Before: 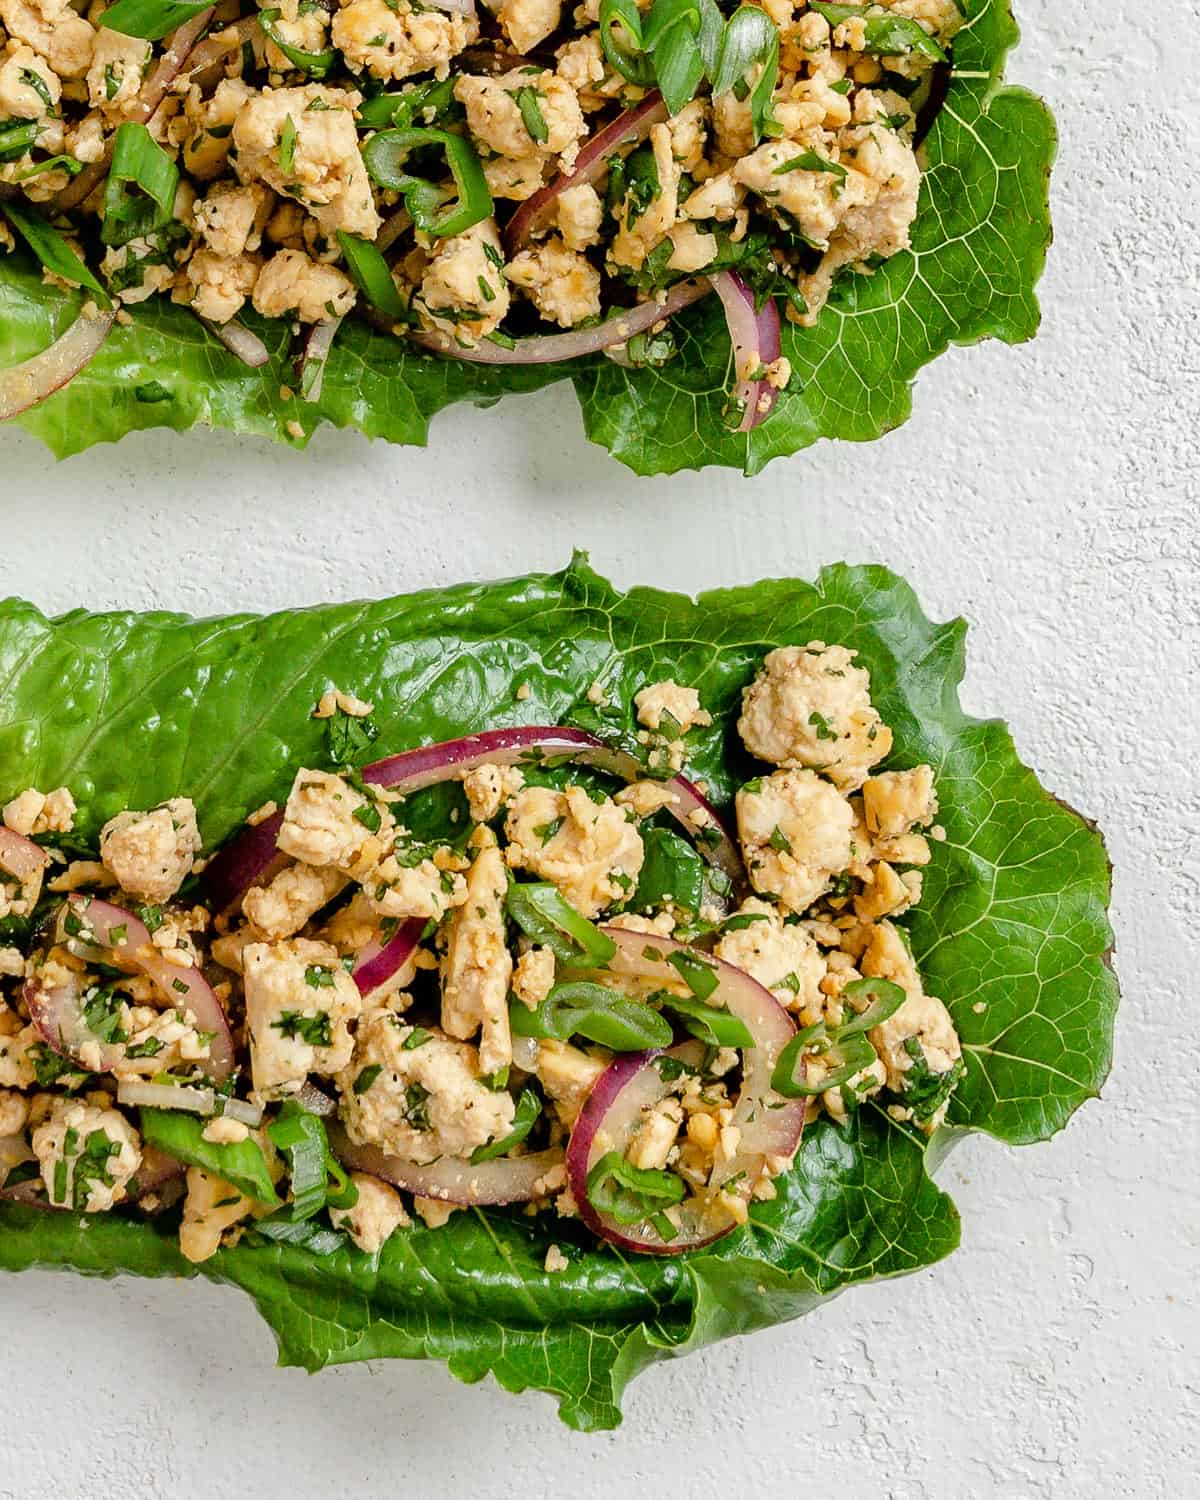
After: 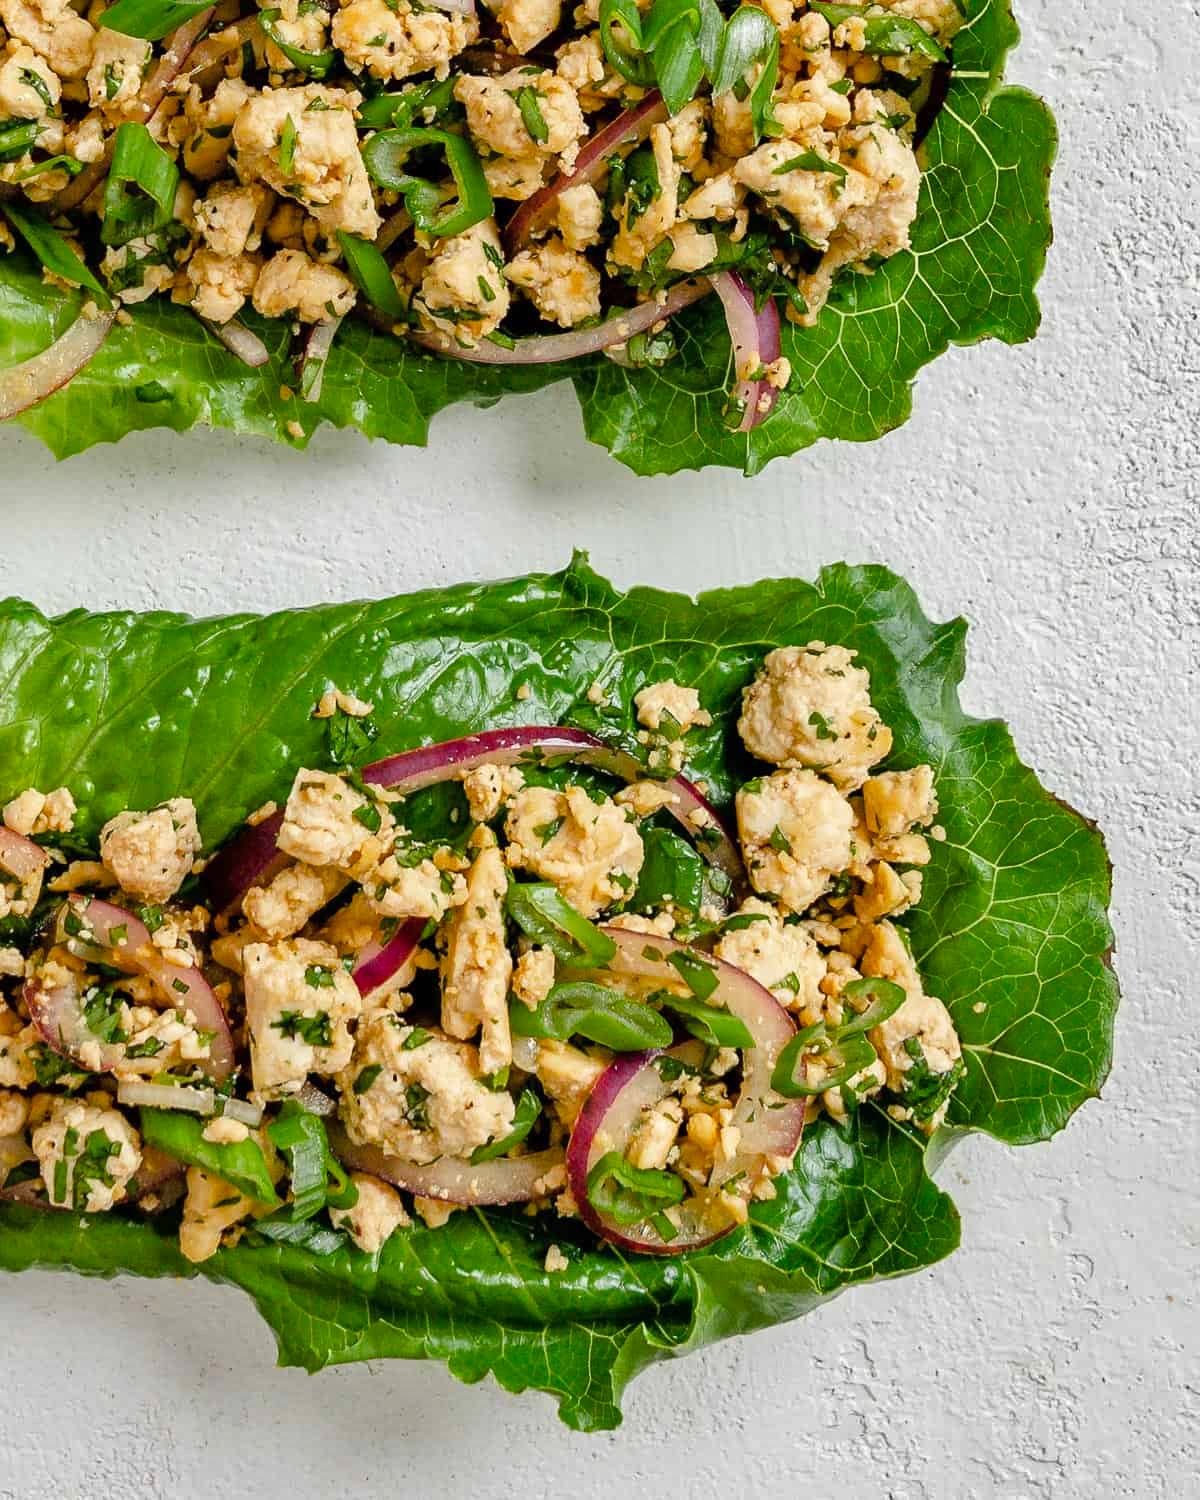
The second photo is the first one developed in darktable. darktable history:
shadows and highlights: soften with gaussian
color balance rgb: shadows fall-off 101%, linear chroma grading › mid-tones 7.63%, perceptual saturation grading › mid-tones 11.68%, mask middle-gray fulcrum 22.45%, global vibrance 10.11%, saturation formula JzAzBz (2021)
